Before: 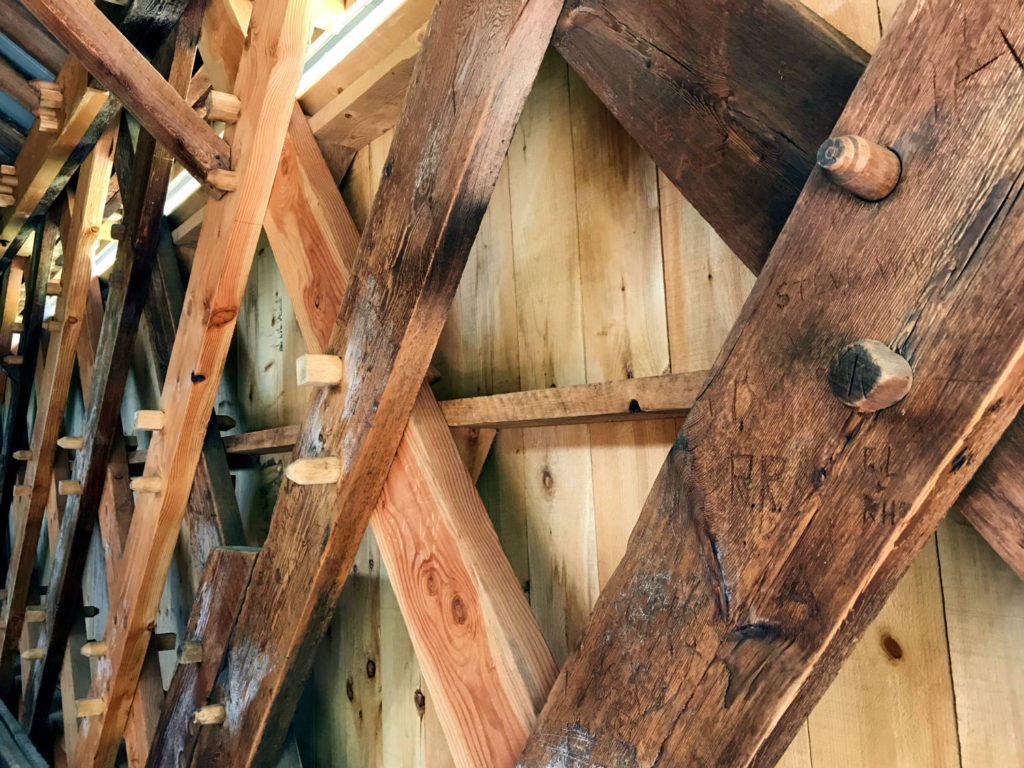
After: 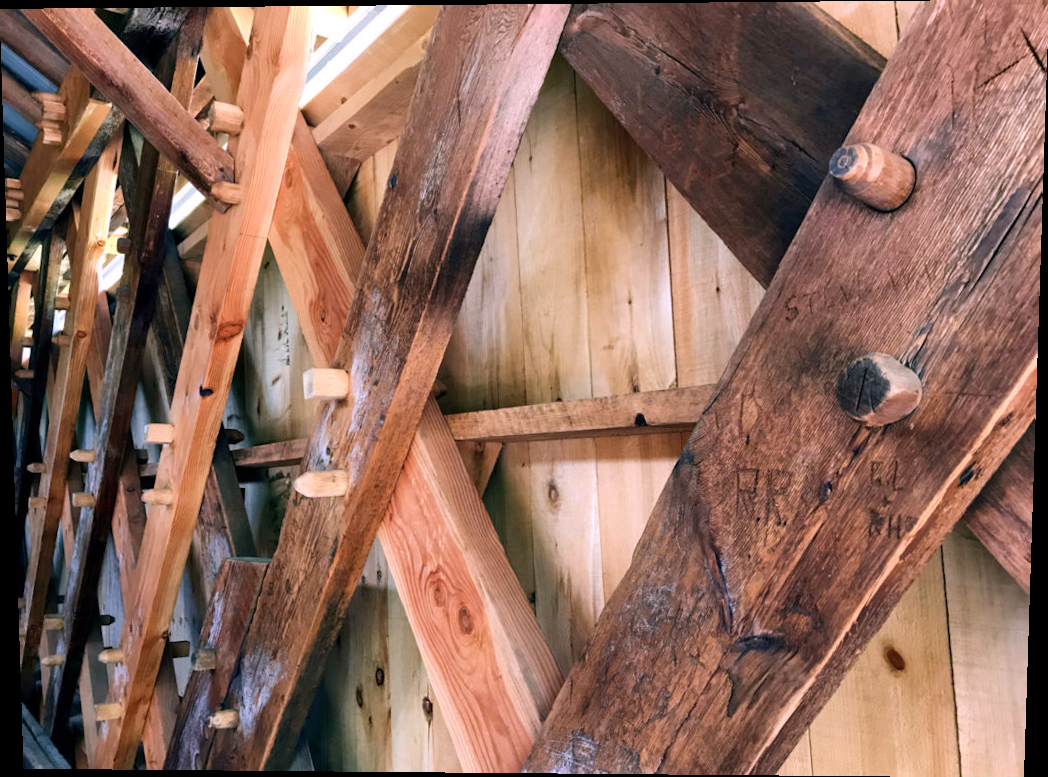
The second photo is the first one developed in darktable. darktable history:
rotate and perspective: lens shift (vertical) 0.048, lens shift (horizontal) -0.024, automatic cropping off
exposure: compensate highlight preservation false
white balance: red 1.042, blue 1.17
